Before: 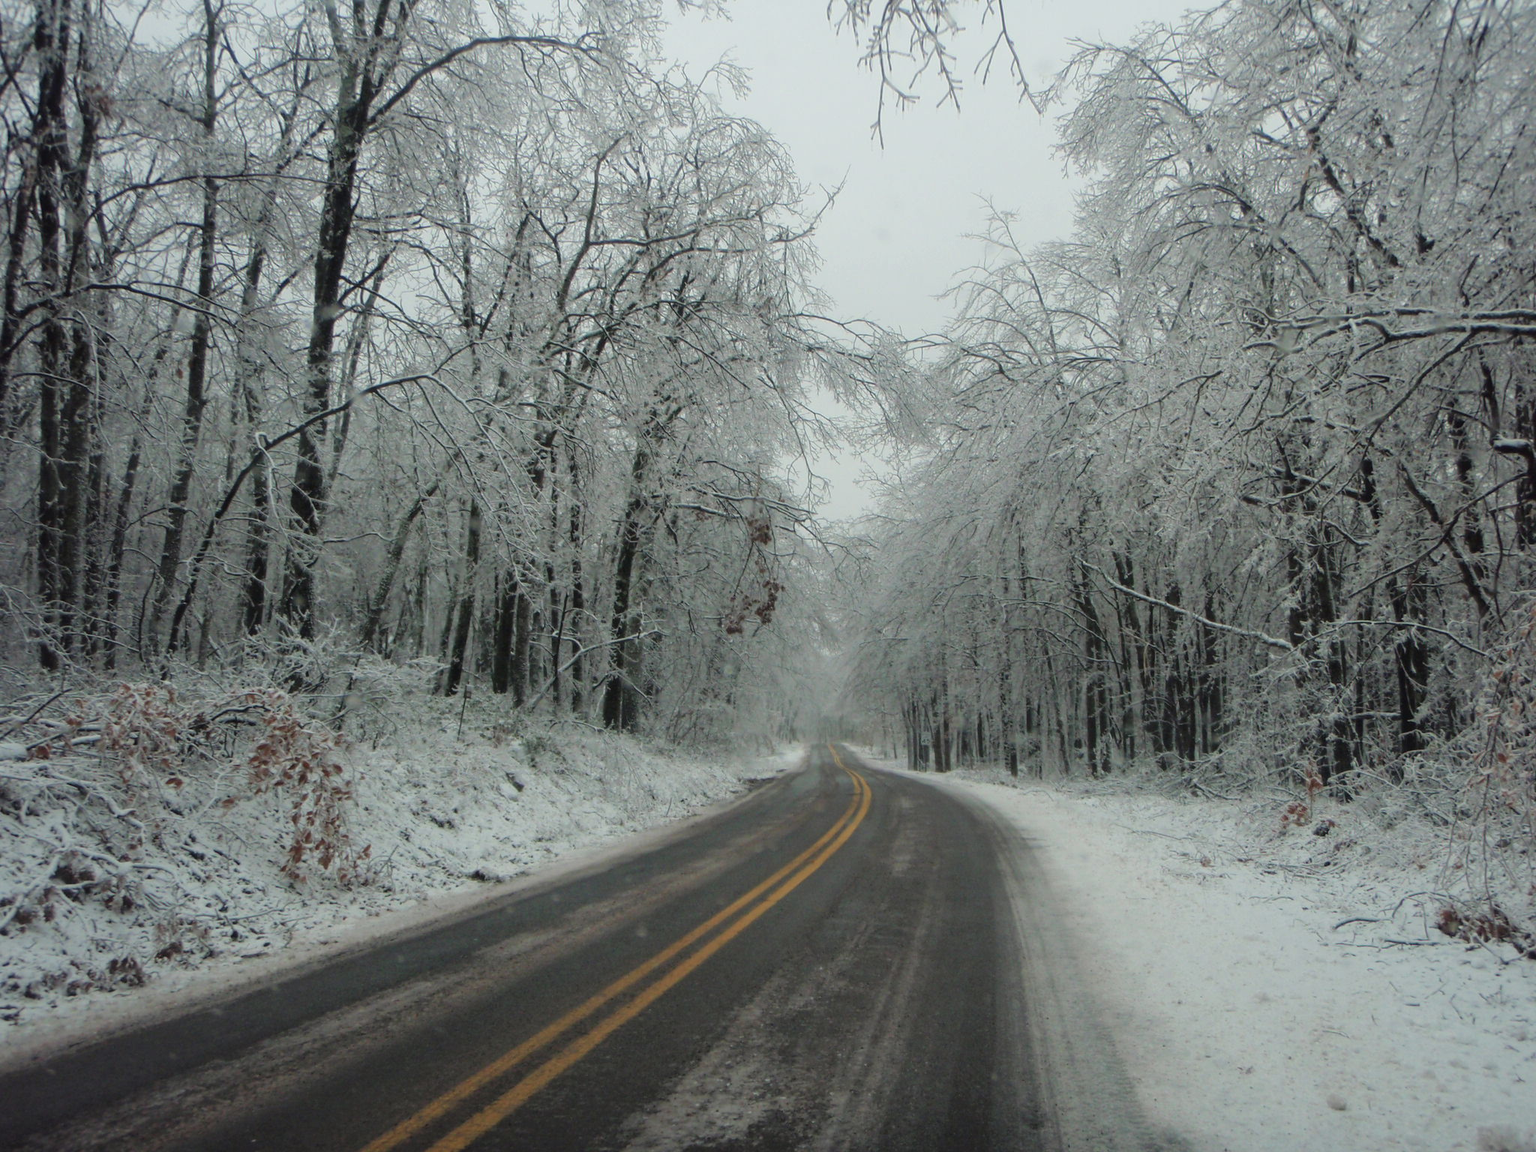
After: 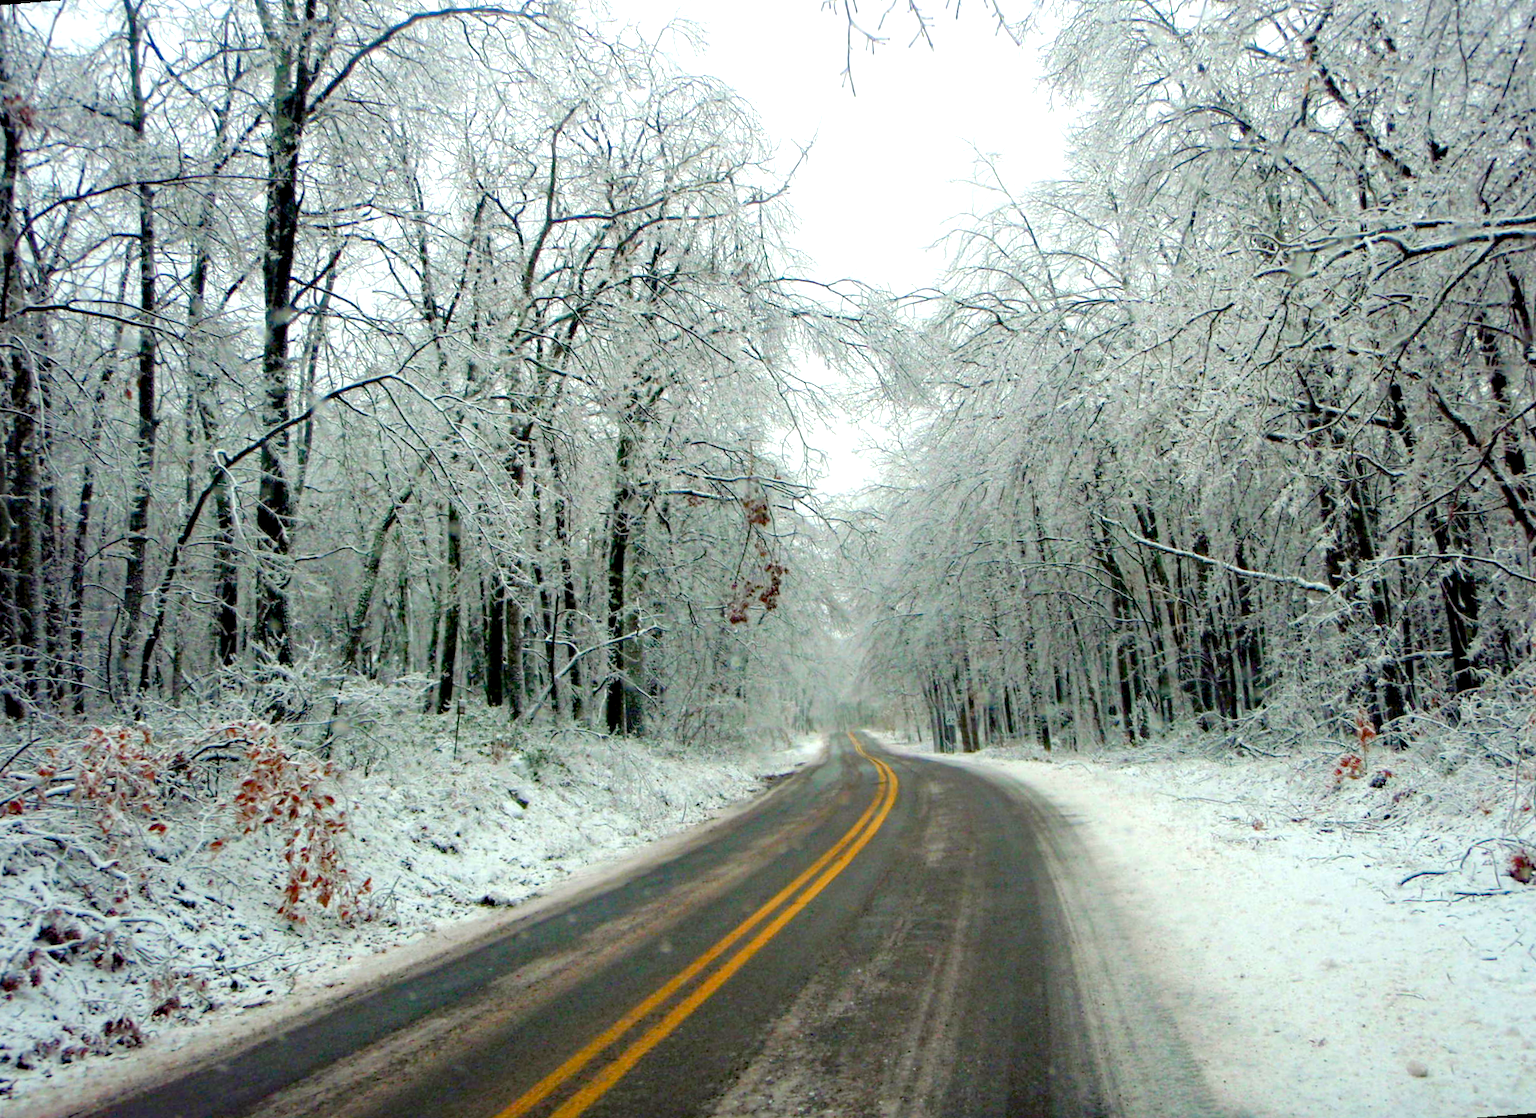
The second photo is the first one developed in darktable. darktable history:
haze removal: compatibility mode true, adaptive false
rotate and perspective: rotation -4.57°, crop left 0.054, crop right 0.944, crop top 0.087, crop bottom 0.914
color correction: saturation 1.32
exposure: black level correction 0.01, exposure 1 EV, compensate highlight preservation false
color balance rgb: perceptual saturation grading › global saturation 20%, perceptual saturation grading › highlights -25%, perceptual saturation grading › shadows 50%
